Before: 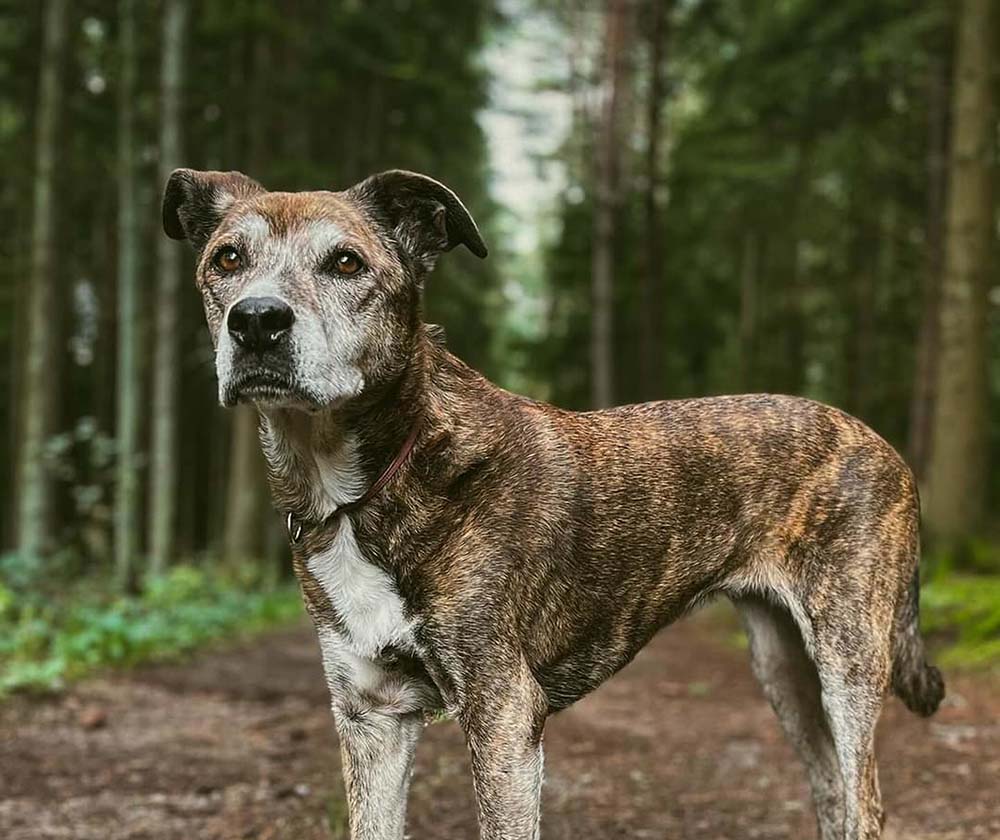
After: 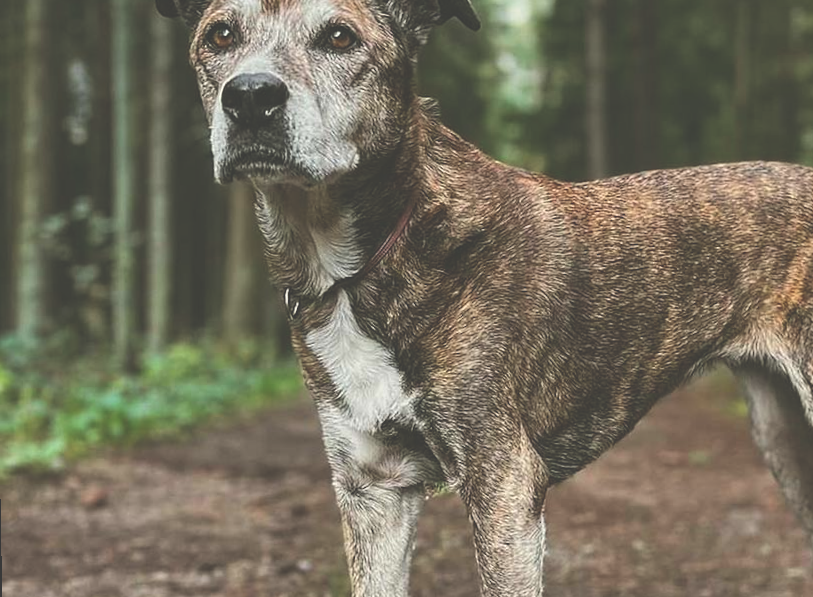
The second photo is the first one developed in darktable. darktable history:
crop: top 26.531%, right 17.959%
exposure: black level correction -0.041, exposure 0.064 EV, compensate highlight preservation false
rotate and perspective: rotation -1°, crop left 0.011, crop right 0.989, crop top 0.025, crop bottom 0.975
